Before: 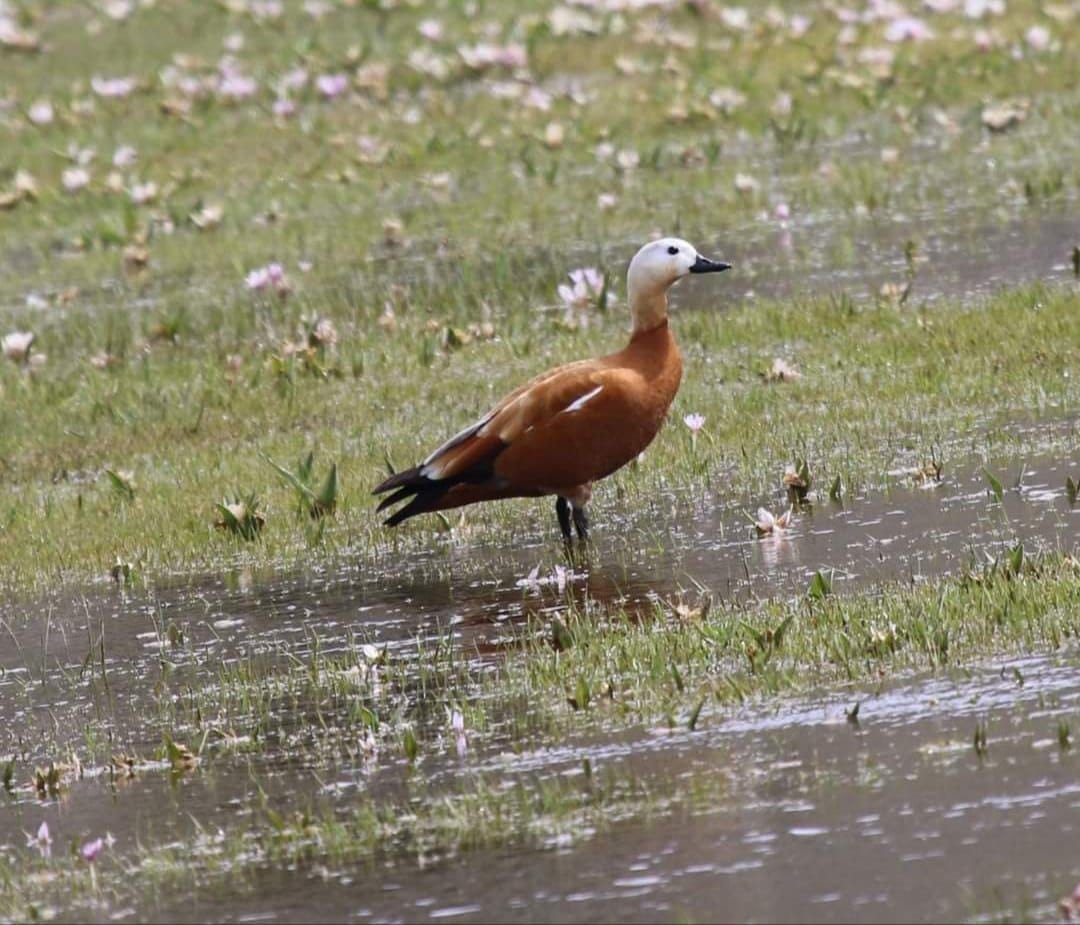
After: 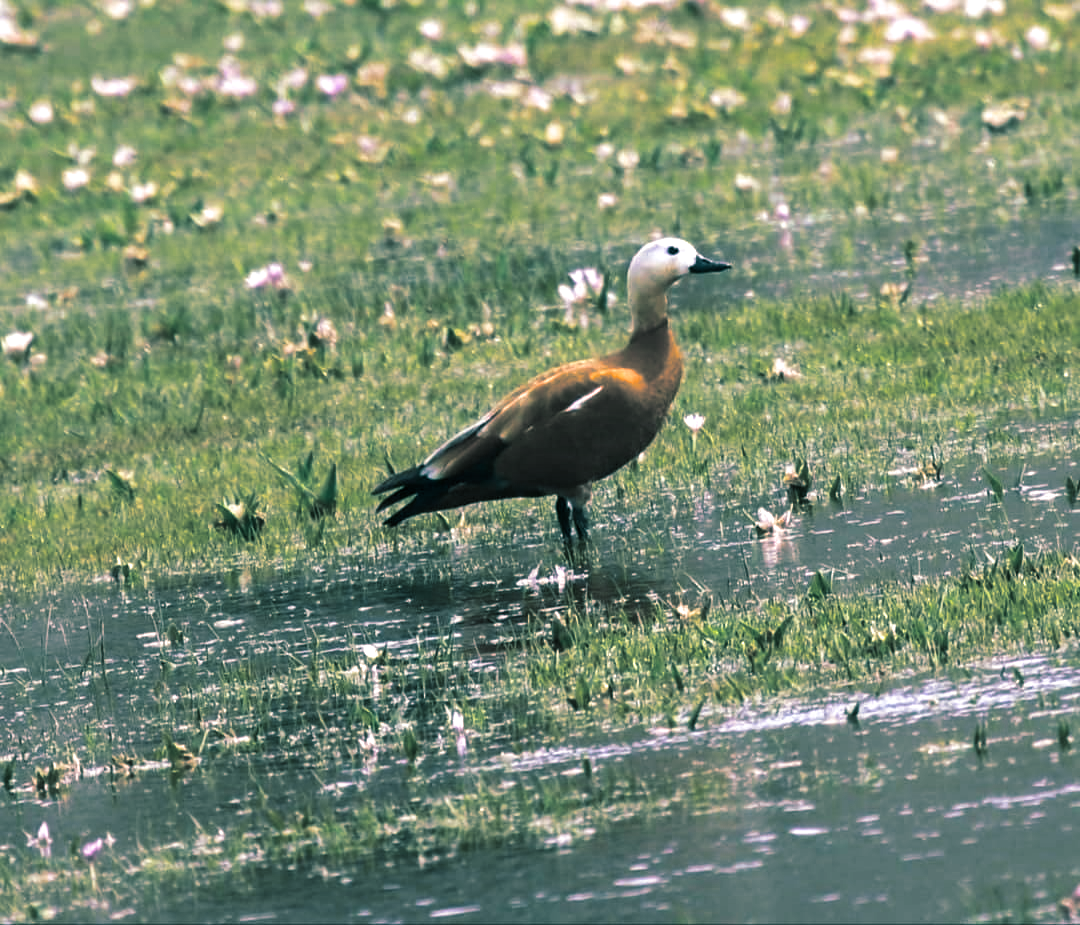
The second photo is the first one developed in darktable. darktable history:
color balance rgb: linear chroma grading › global chroma 9%, perceptual saturation grading › global saturation 36%, perceptual saturation grading › shadows 35%, perceptual brilliance grading › global brilliance 15%, perceptual brilliance grading › shadows -35%, global vibrance 15%
split-toning: shadows › hue 186.43°, highlights › hue 49.29°, compress 30.29%
